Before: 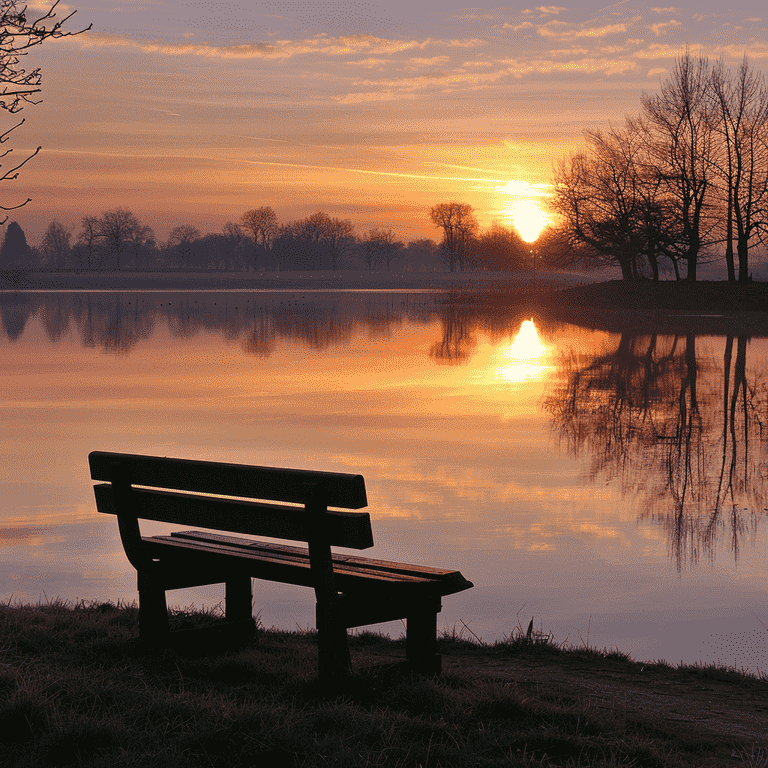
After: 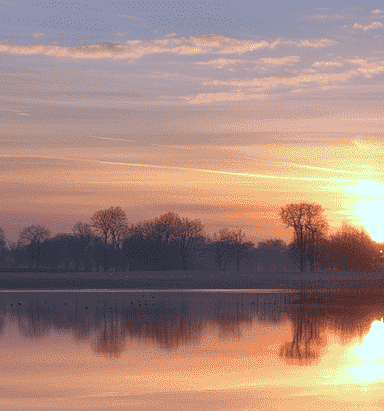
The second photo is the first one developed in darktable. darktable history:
crop: left 19.556%, right 30.401%, bottom 46.458%
levels: levels [0, 0.48, 0.961]
color correction: highlights a* -9.35, highlights b* -23.15
